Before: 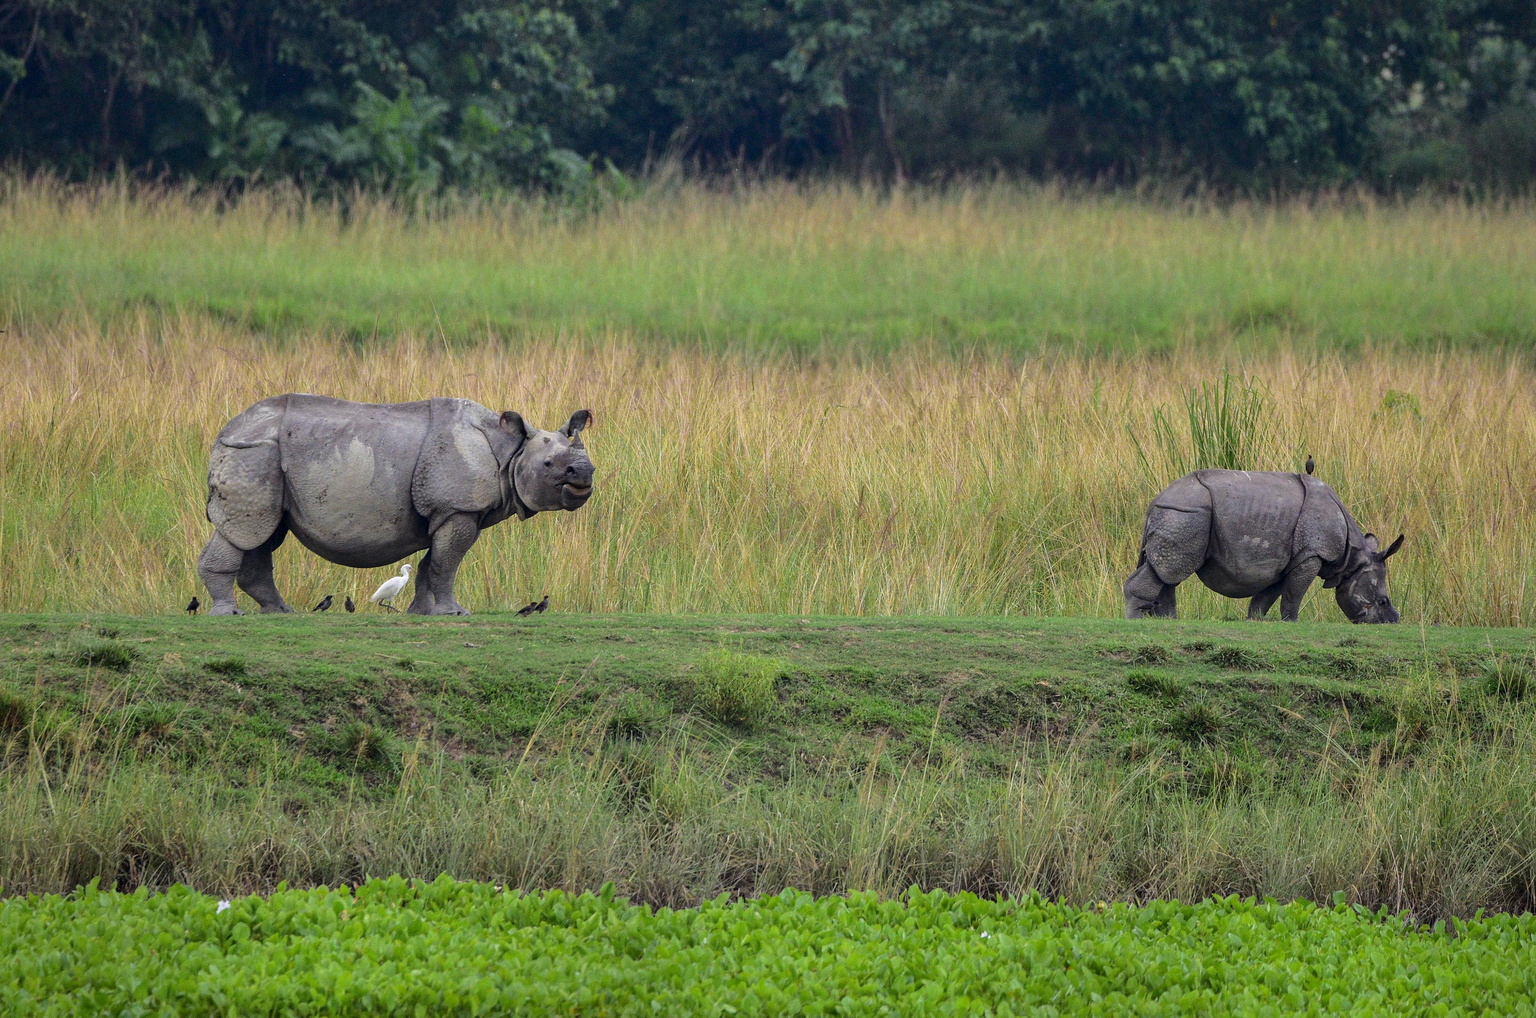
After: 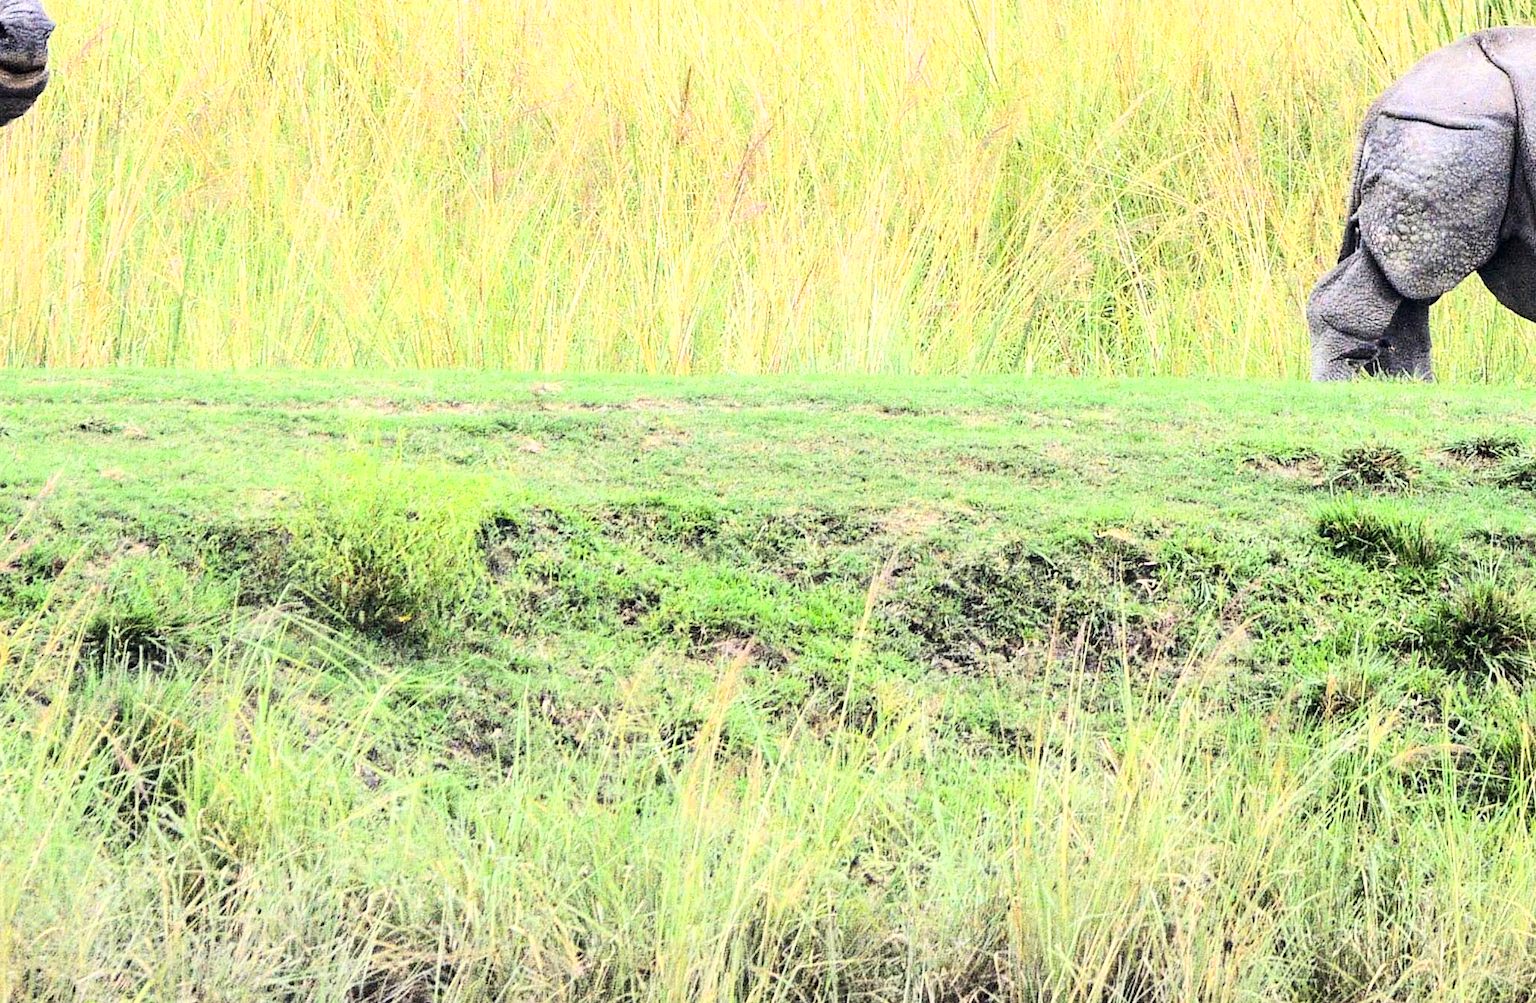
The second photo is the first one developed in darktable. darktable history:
crop: left 37.265%, top 44.991%, right 20.526%, bottom 13.403%
exposure: black level correction 0, exposure 0.7 EV, compensate highlight preservation false
base curve: curves: ch0 [(0, 0) (0.007, 0.004) (0.027, 0.03) (0.046, 0.07) (0.207, 0.54) (0.442, 0.872) (0.673, 0.972) (1, 1)]
